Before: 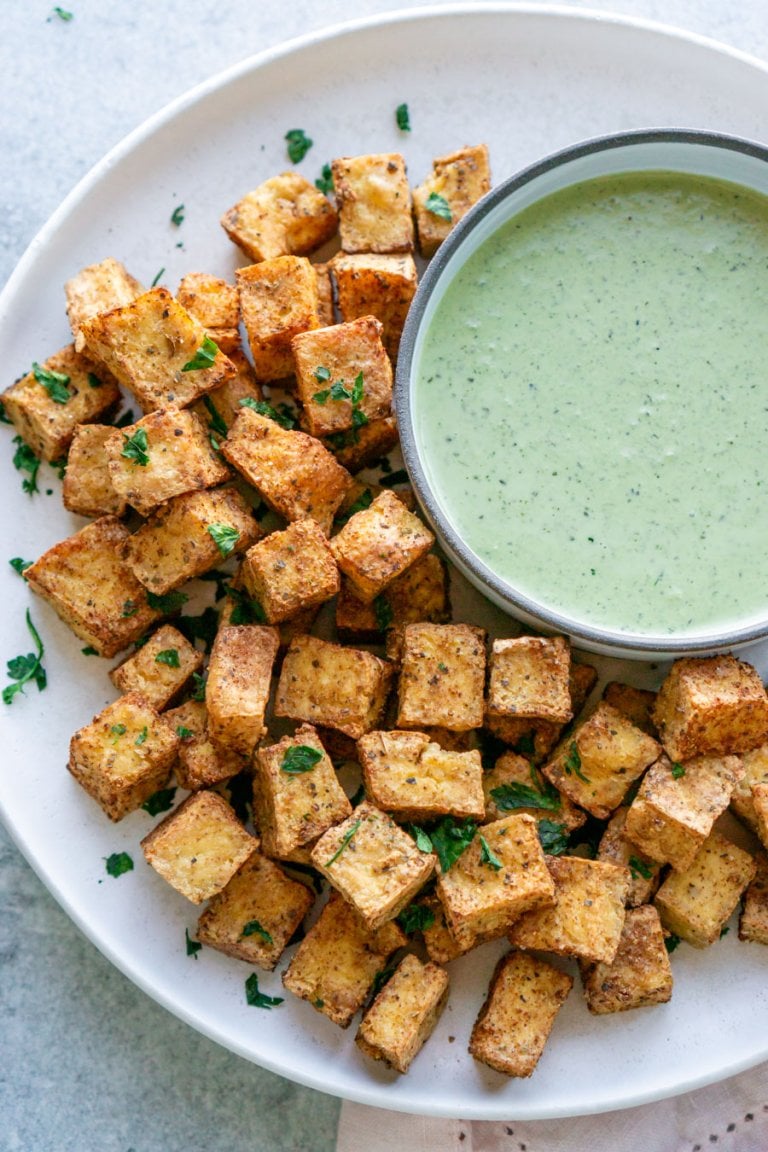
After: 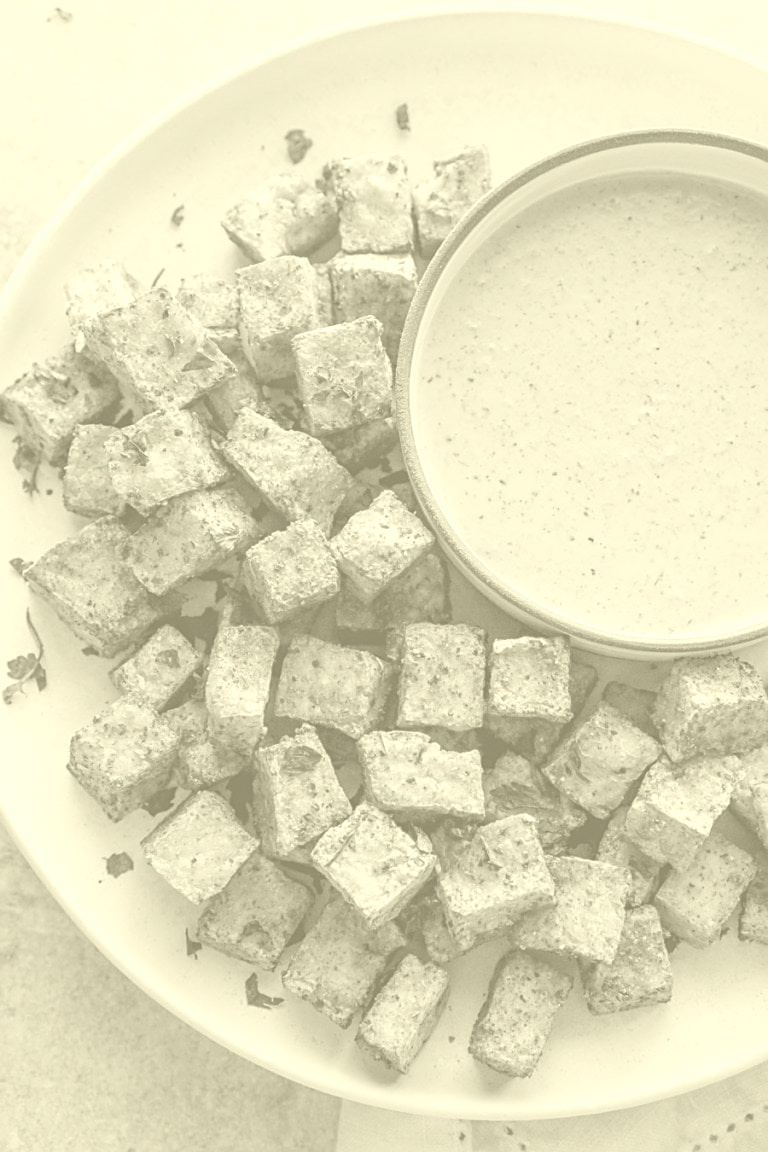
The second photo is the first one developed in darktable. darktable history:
sharpen: on, module defaults
color balance: lift [1.005, 1.002, 0.998, 0.998], gamma [1, 1.021, 1.02, 0.979], gain [0.923, 1.066, 1.056, 0.934]
color correction: highlights a* 2.75, highlights b* 5, shadows a* -2.04, shadows b* -4.84, saturation 0.8
colorize: hue 43.2°, saturation 40%, version 1
